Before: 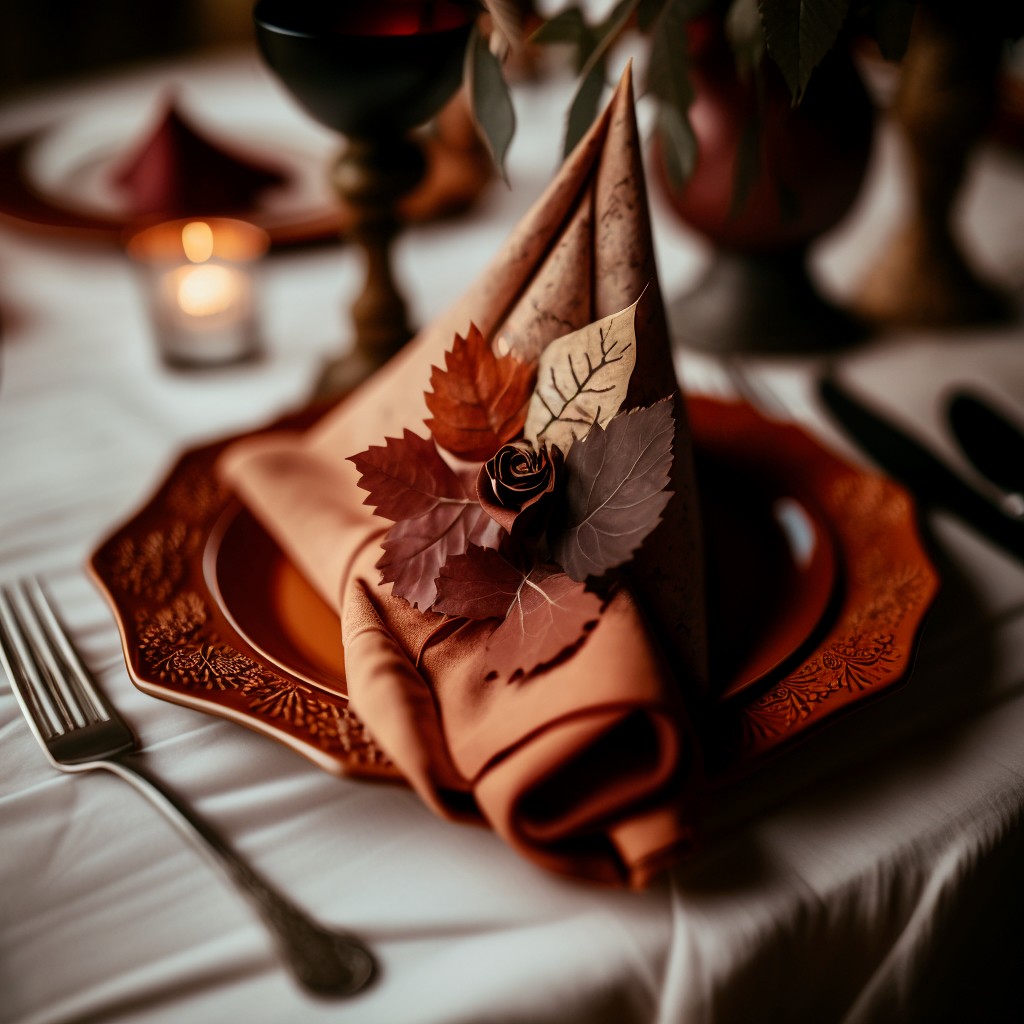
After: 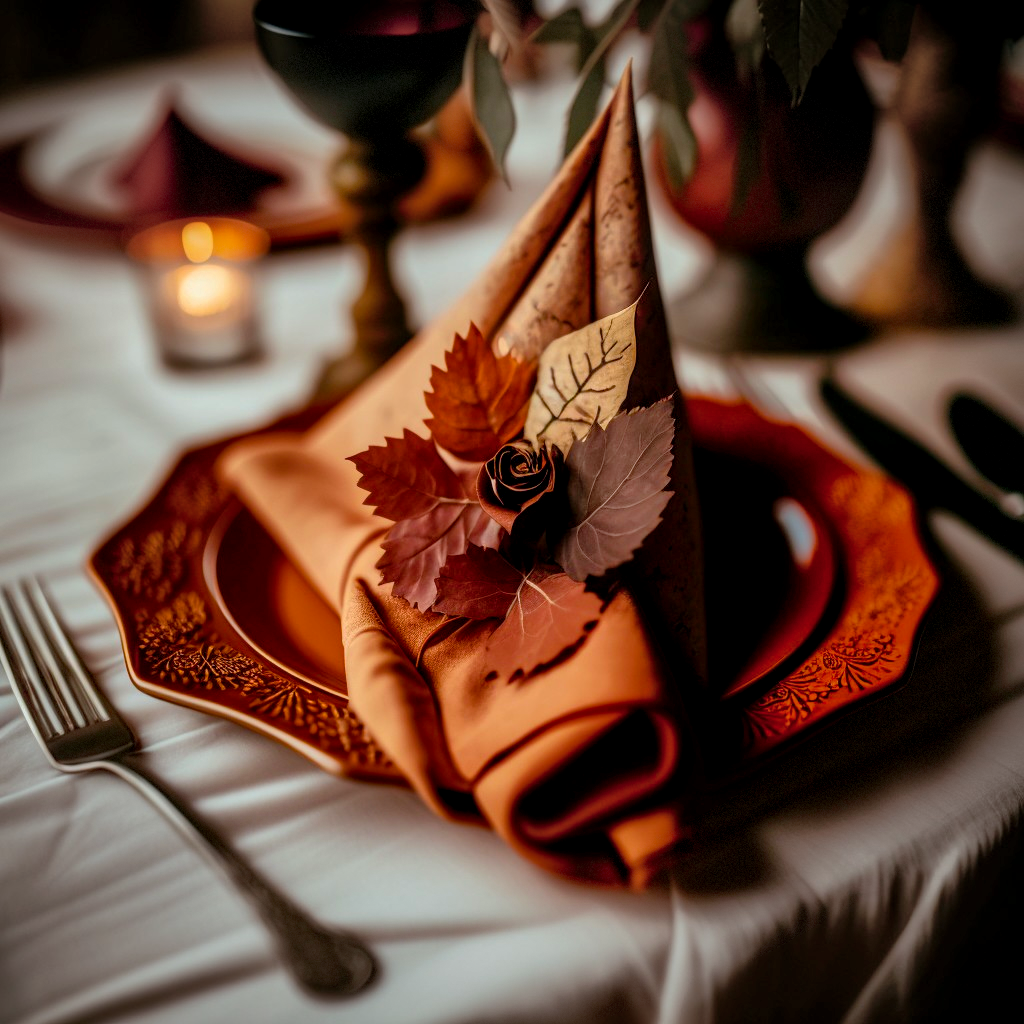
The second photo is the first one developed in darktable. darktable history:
color balance rgb: perceptual saturation grading › global saturation 25%, global vibrance 20%
vignetting: fall-off start 91%, fall-off radius 39.39%, brightness -0.182, saturation -0.3, width/height ratio 1.219, shape 1.3, dithering 8-bit output, unbound false
shadows and highlights: on, module defaults
local contrast: detail 130%
